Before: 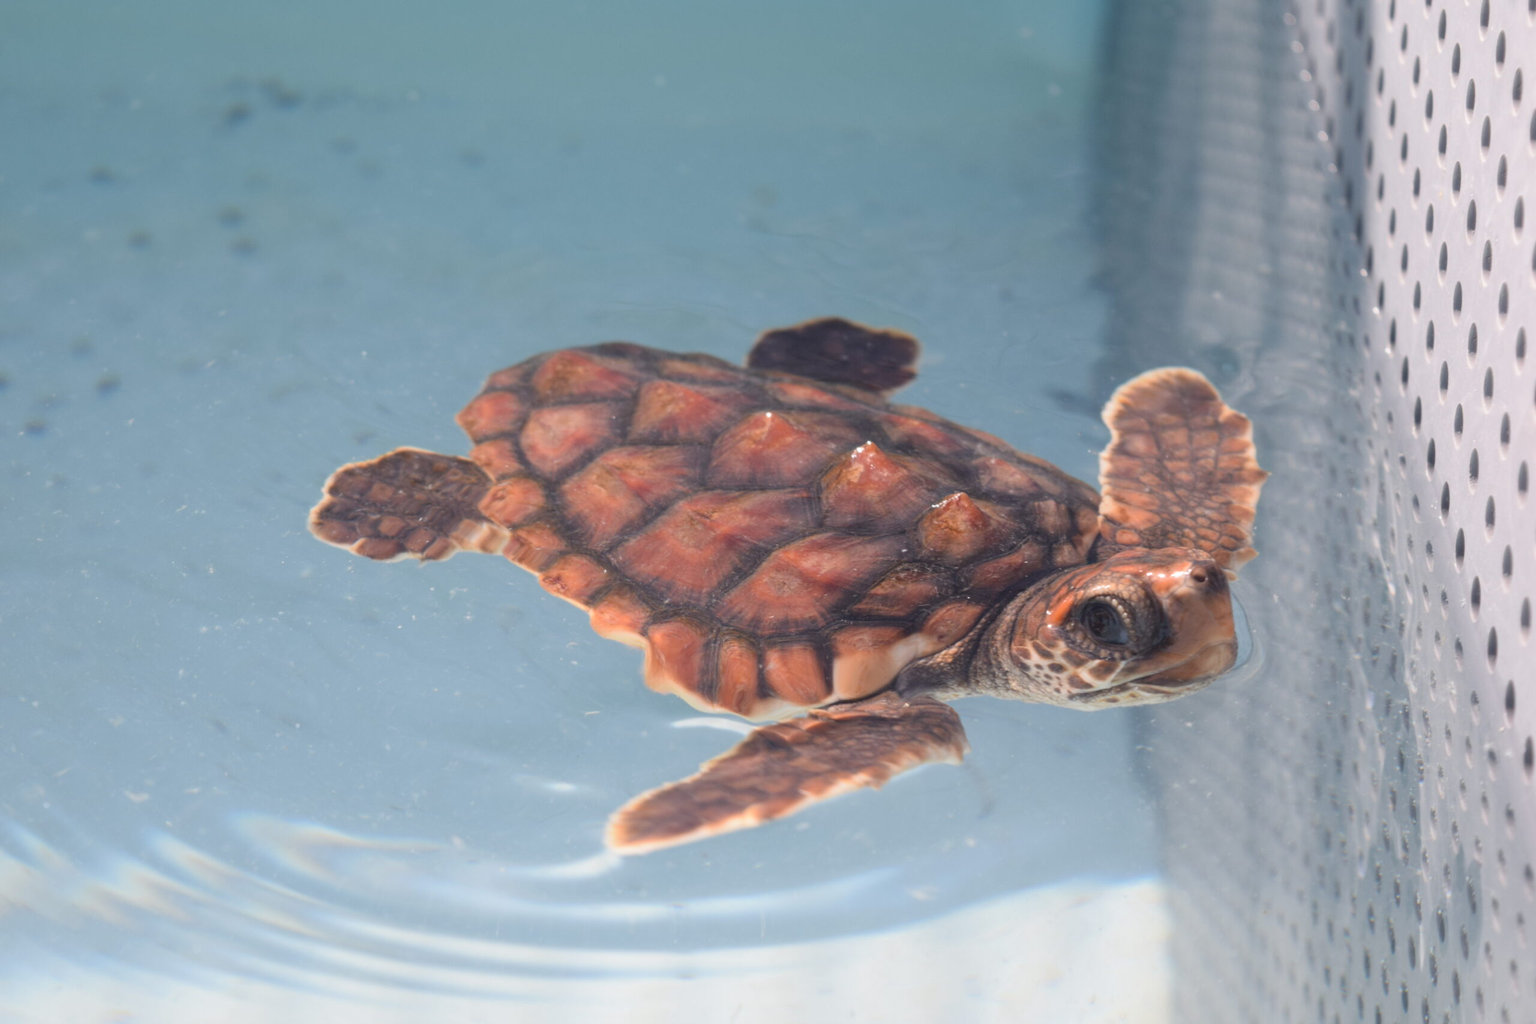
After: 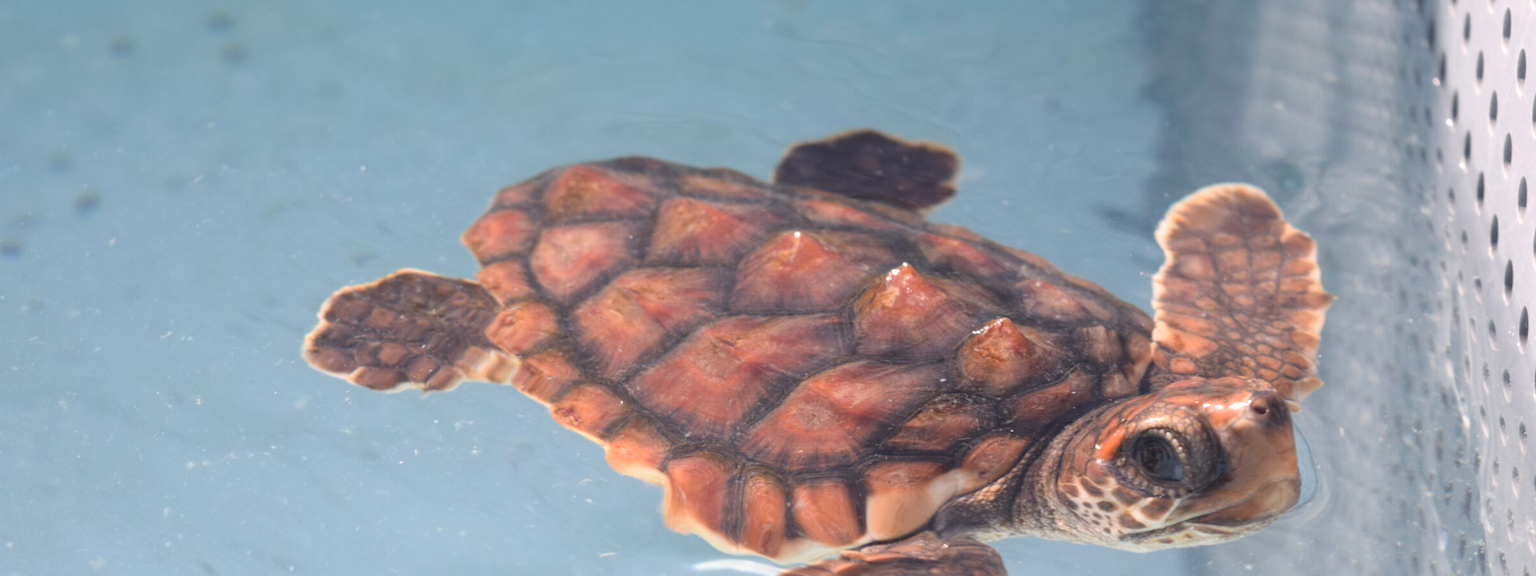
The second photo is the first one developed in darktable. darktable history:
crop: left 1.744%, top 19.225%, right 5.069%, bottom 28.357%
exposure: exposure 0.258 EV, compensate highlight preservation false
